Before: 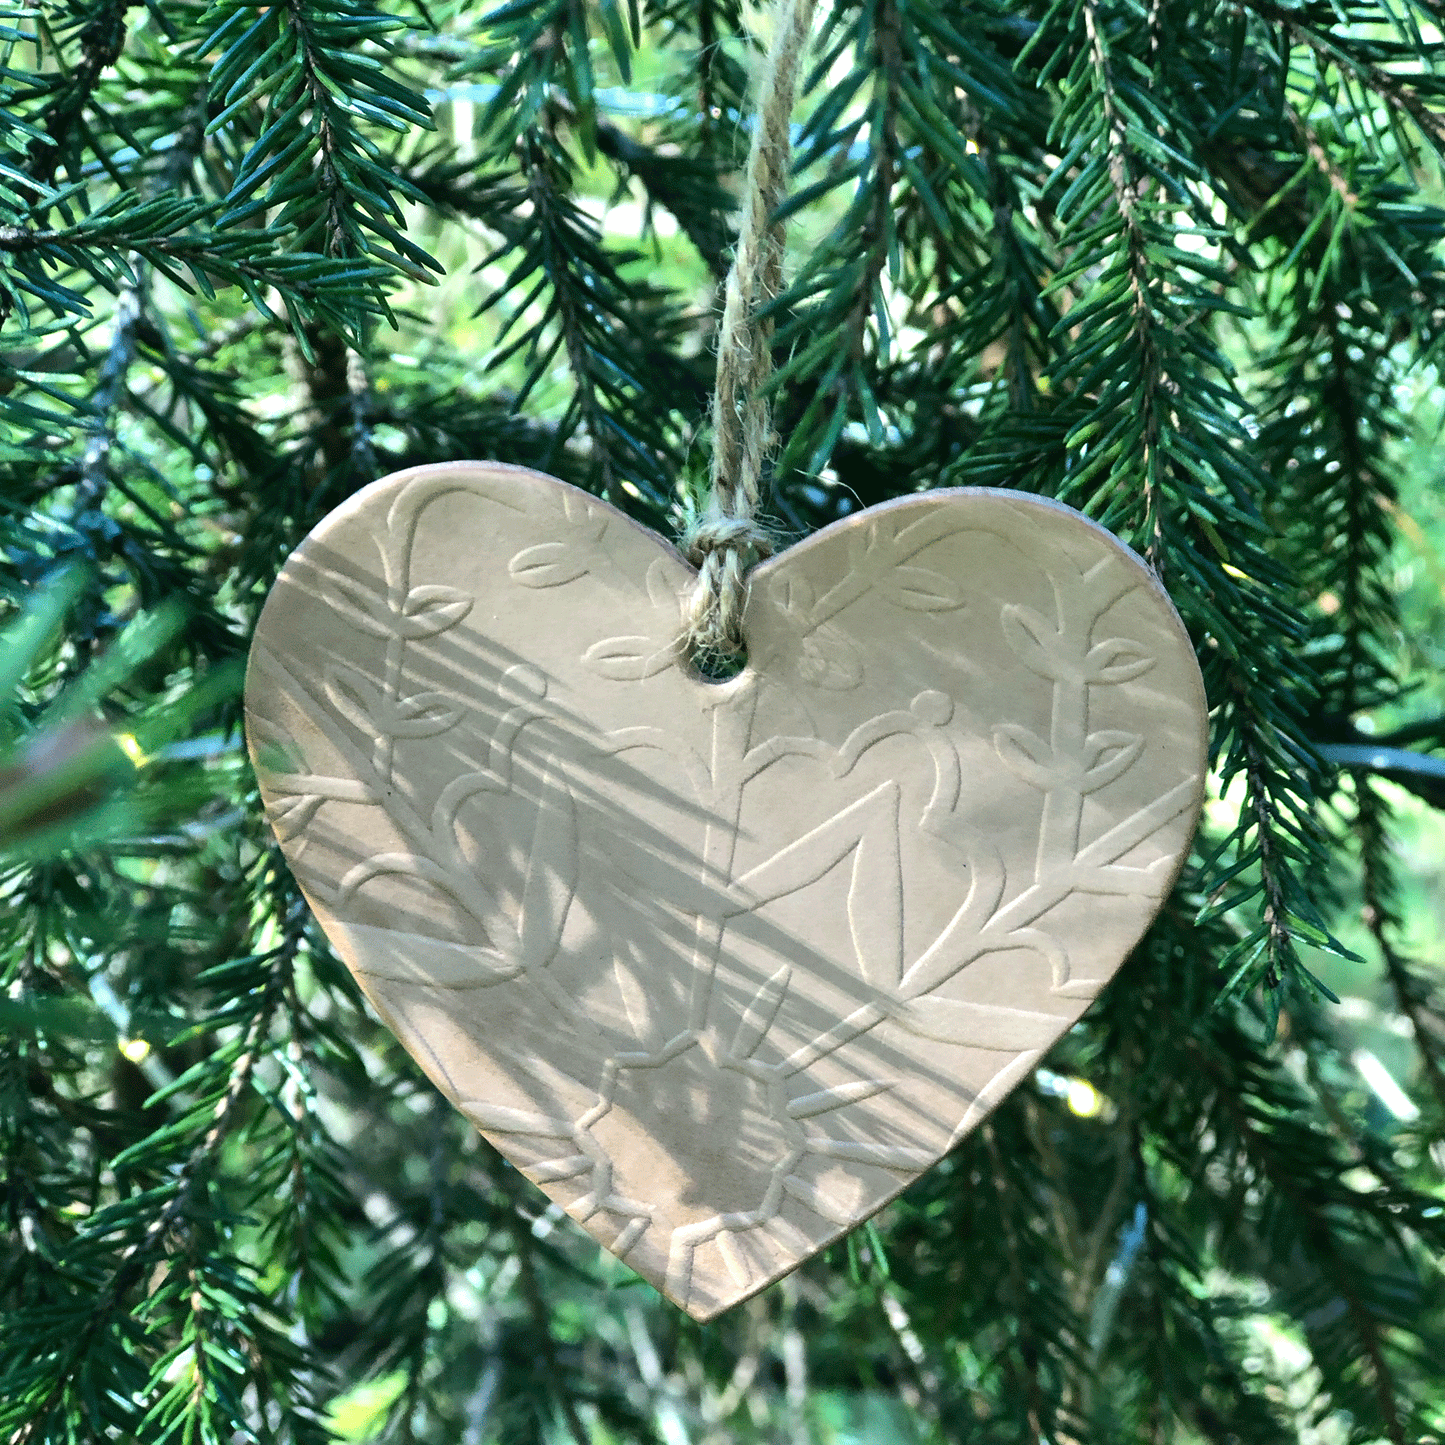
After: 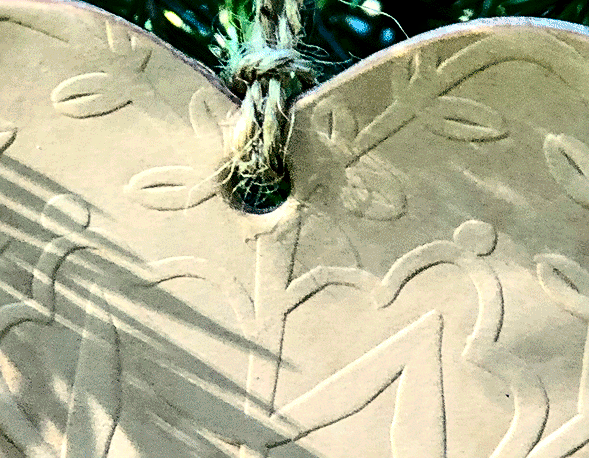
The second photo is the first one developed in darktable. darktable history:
sharpen: on, module defaults
contrast brightness saturation: contrast 0.32, brightness -0.082, saturation 0.166
color balance rgb: highlights gain › chroma 3.049%, highlights gain › hue 77.66°, linear chroma grading › global chroma 14.818%, perceptual saturation grading › global saturation 2.534%
local contrast: detail 134%, midtone range 0.743
crop: left 31.684%, top 32.542%, right 27.531%, bottom 35.705%
